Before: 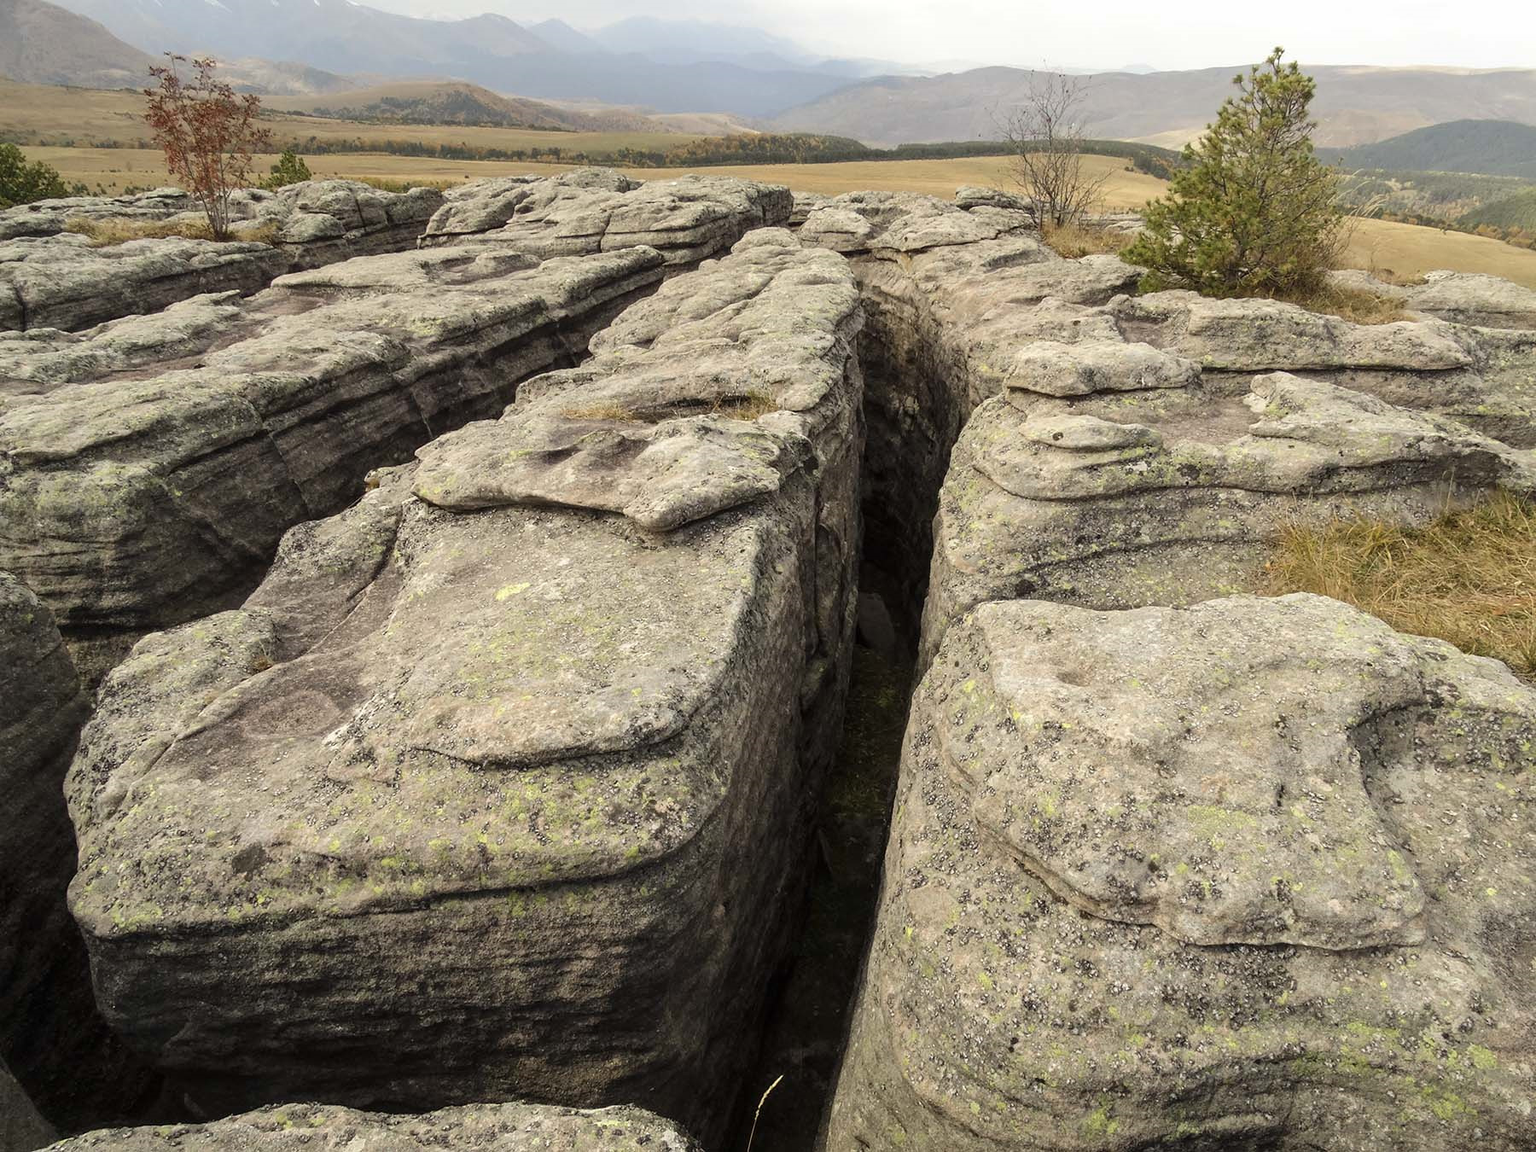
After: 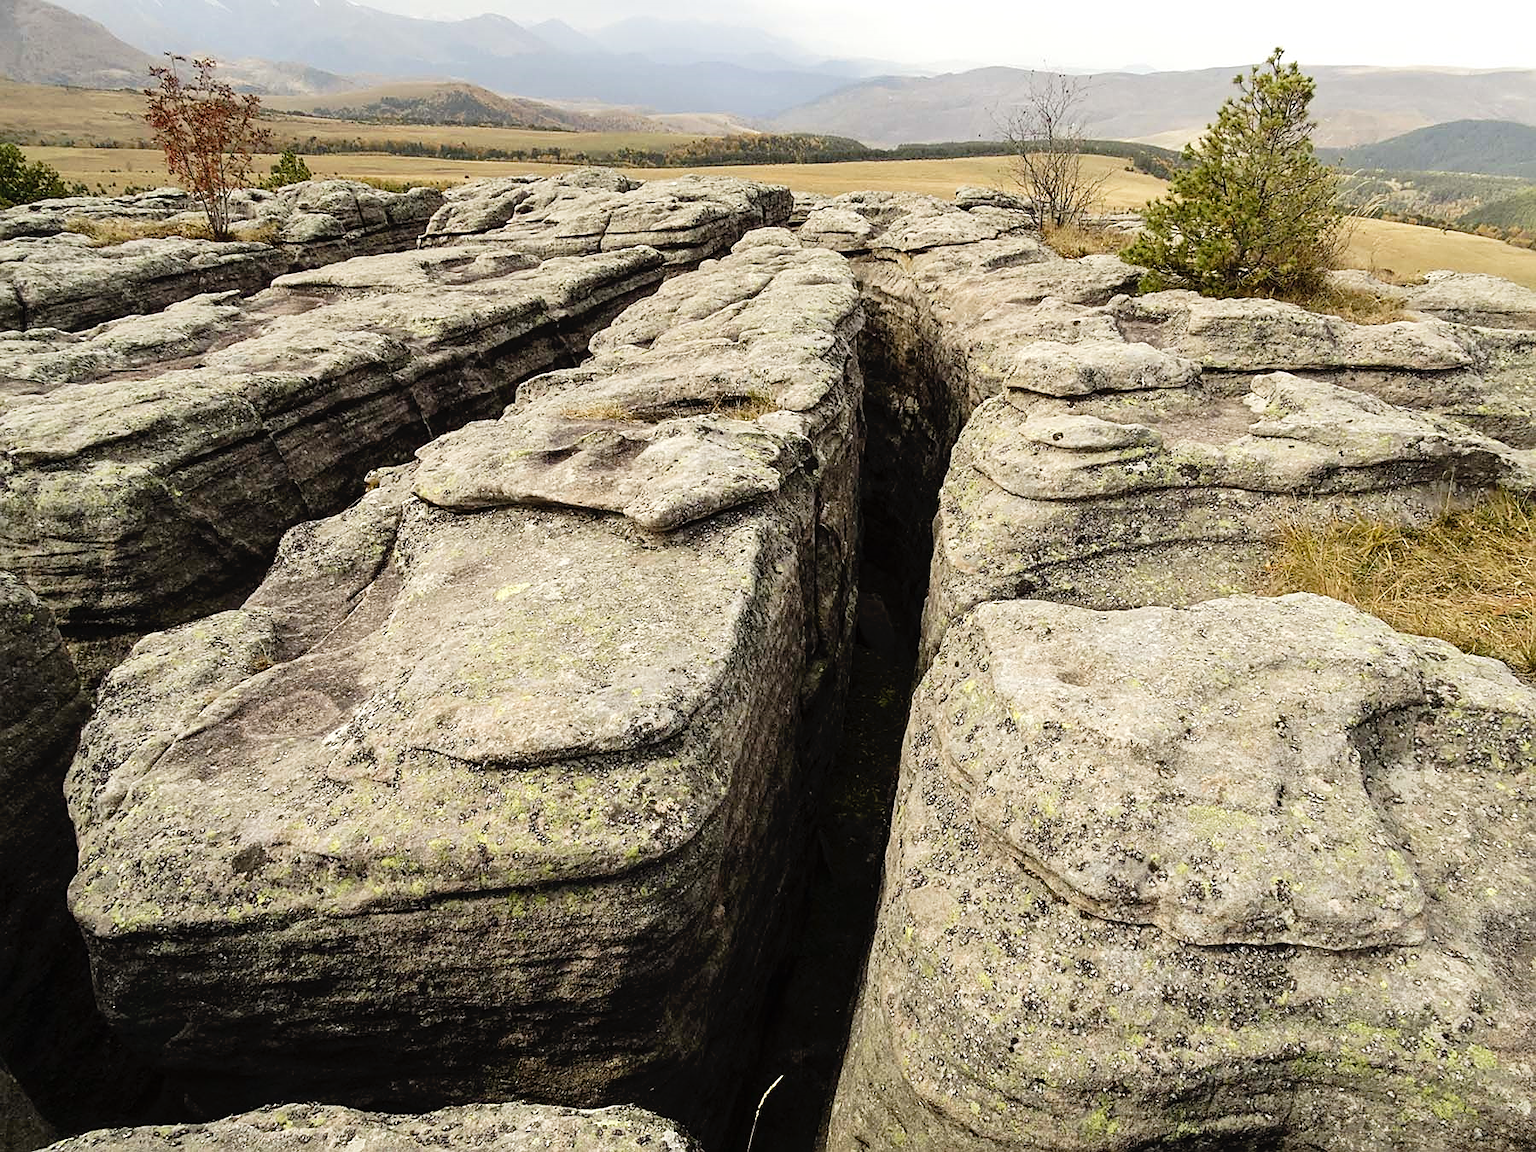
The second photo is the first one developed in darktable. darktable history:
tone curve: curves: ch0 [(0, 0) (0.003, 0.007) (0.011, 0.01) (0.025, 0.018) (0.044, 0.028) (0.069, 0.034) (0.1, 0.04) (0.136, 0.051) (0.177, 0.104) (0.224, 0.161) (0.277, 0.234) (0.335, 0.316) (0.399, 0.41) (0.468, 0.487) (0.543, 0.577) (0.623, 0.679) (0.709, 0.769) (0.801, 0.854) (0.898, 0.922) (1, 1)], preserve colors none
sharpen: on, module defaults
shadows and highlights: shadows -10, white point adjustment 1.5, highlights 10
